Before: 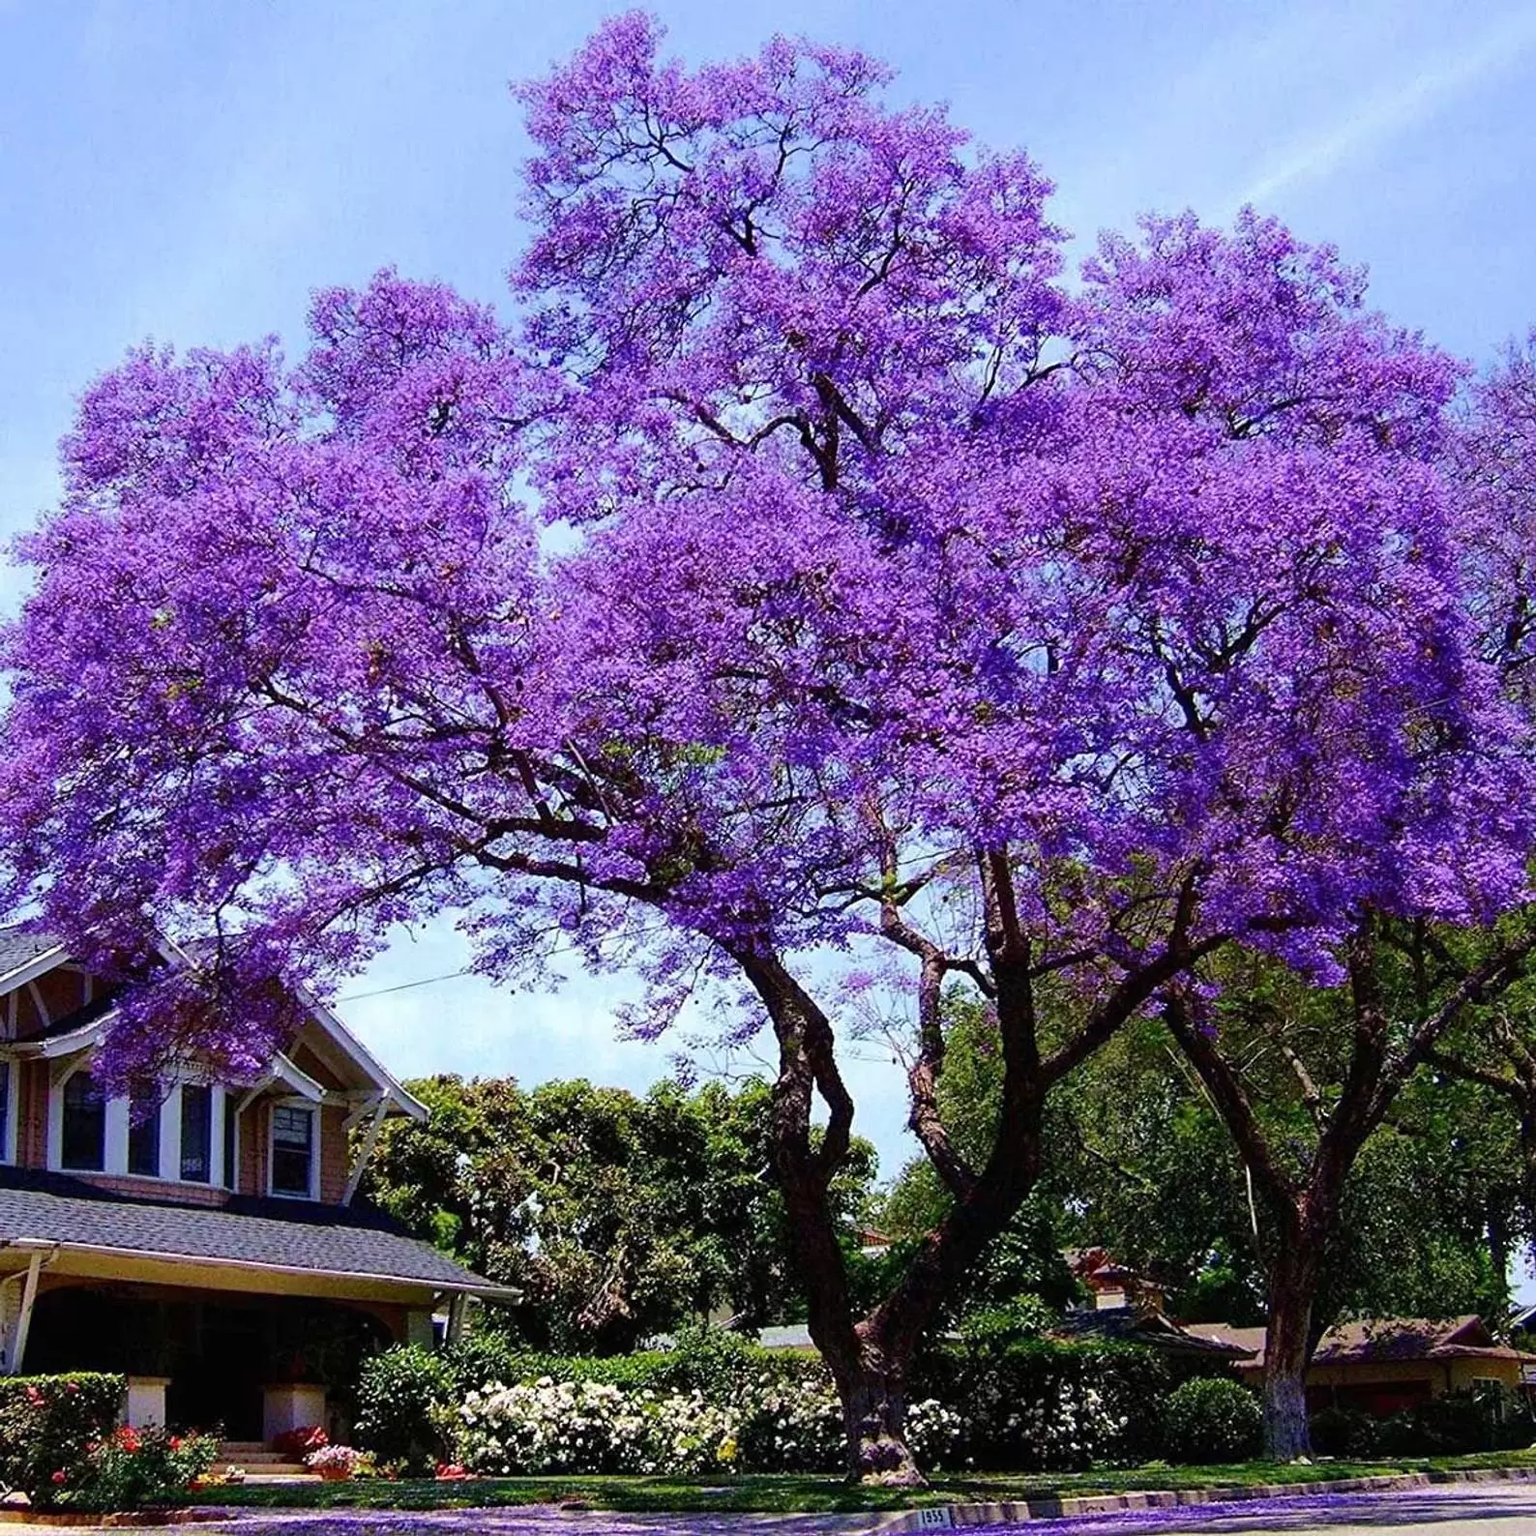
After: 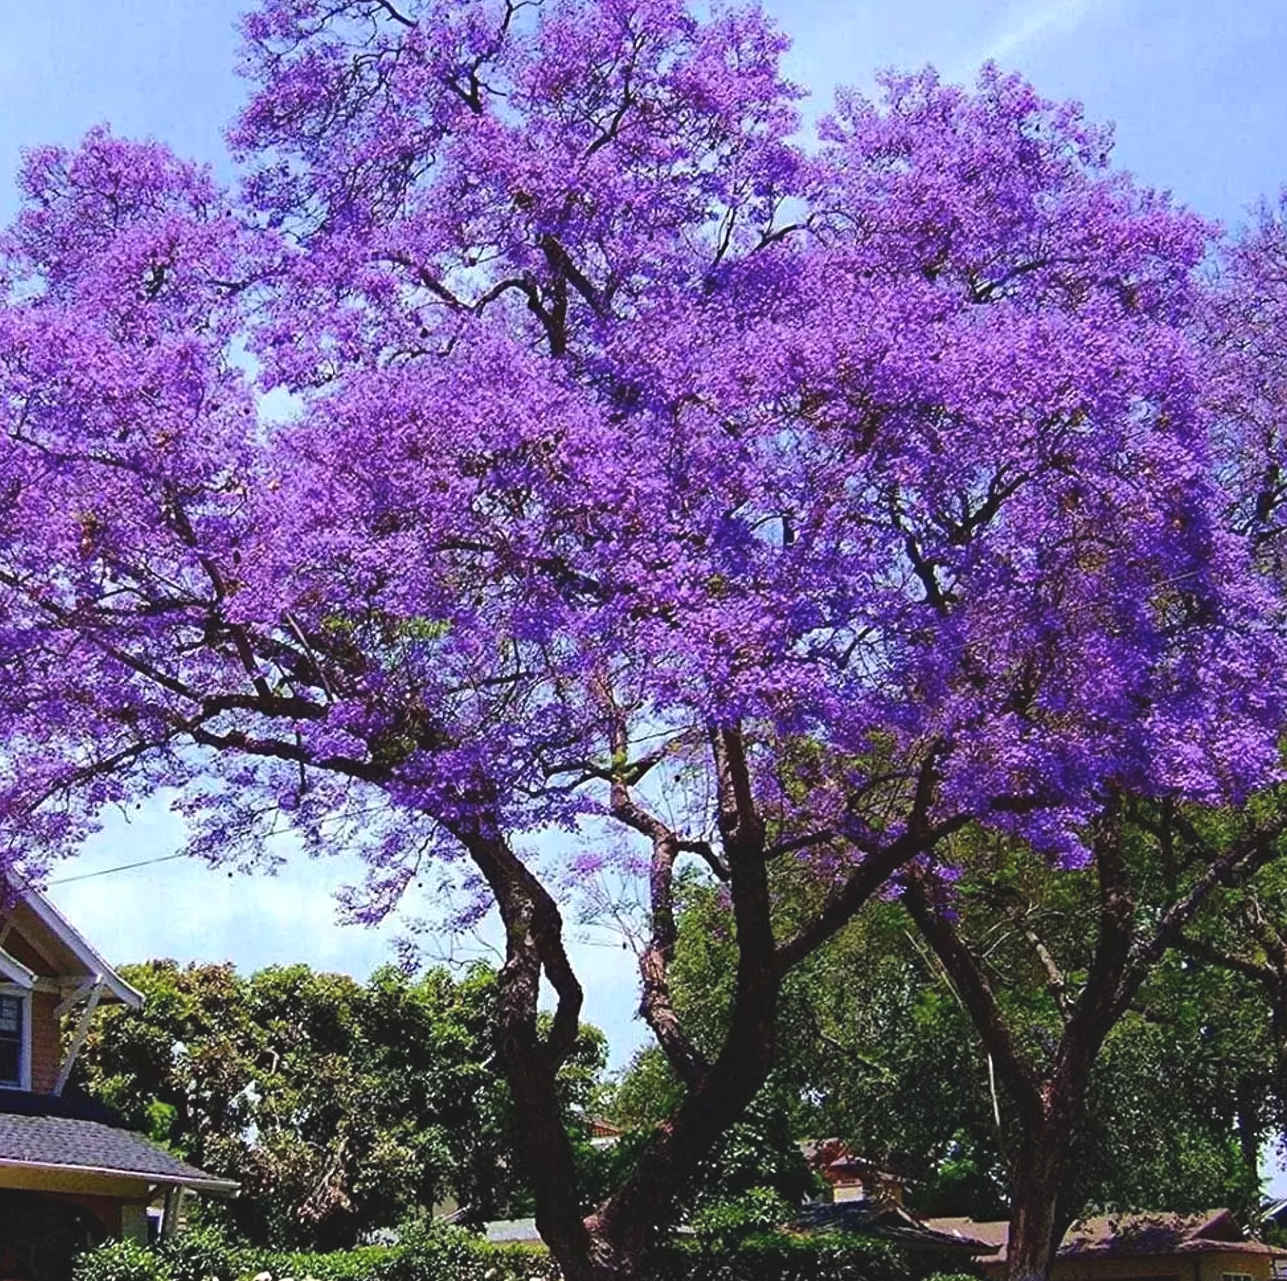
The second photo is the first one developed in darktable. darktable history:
crop: left 18.913%, top 9.553%, bottom 9.75%
exposure: black level correction -0.009, exposure 0.068 EV, compensate highlight preservation false
haze removal: compatibility mode true, adaptive false
